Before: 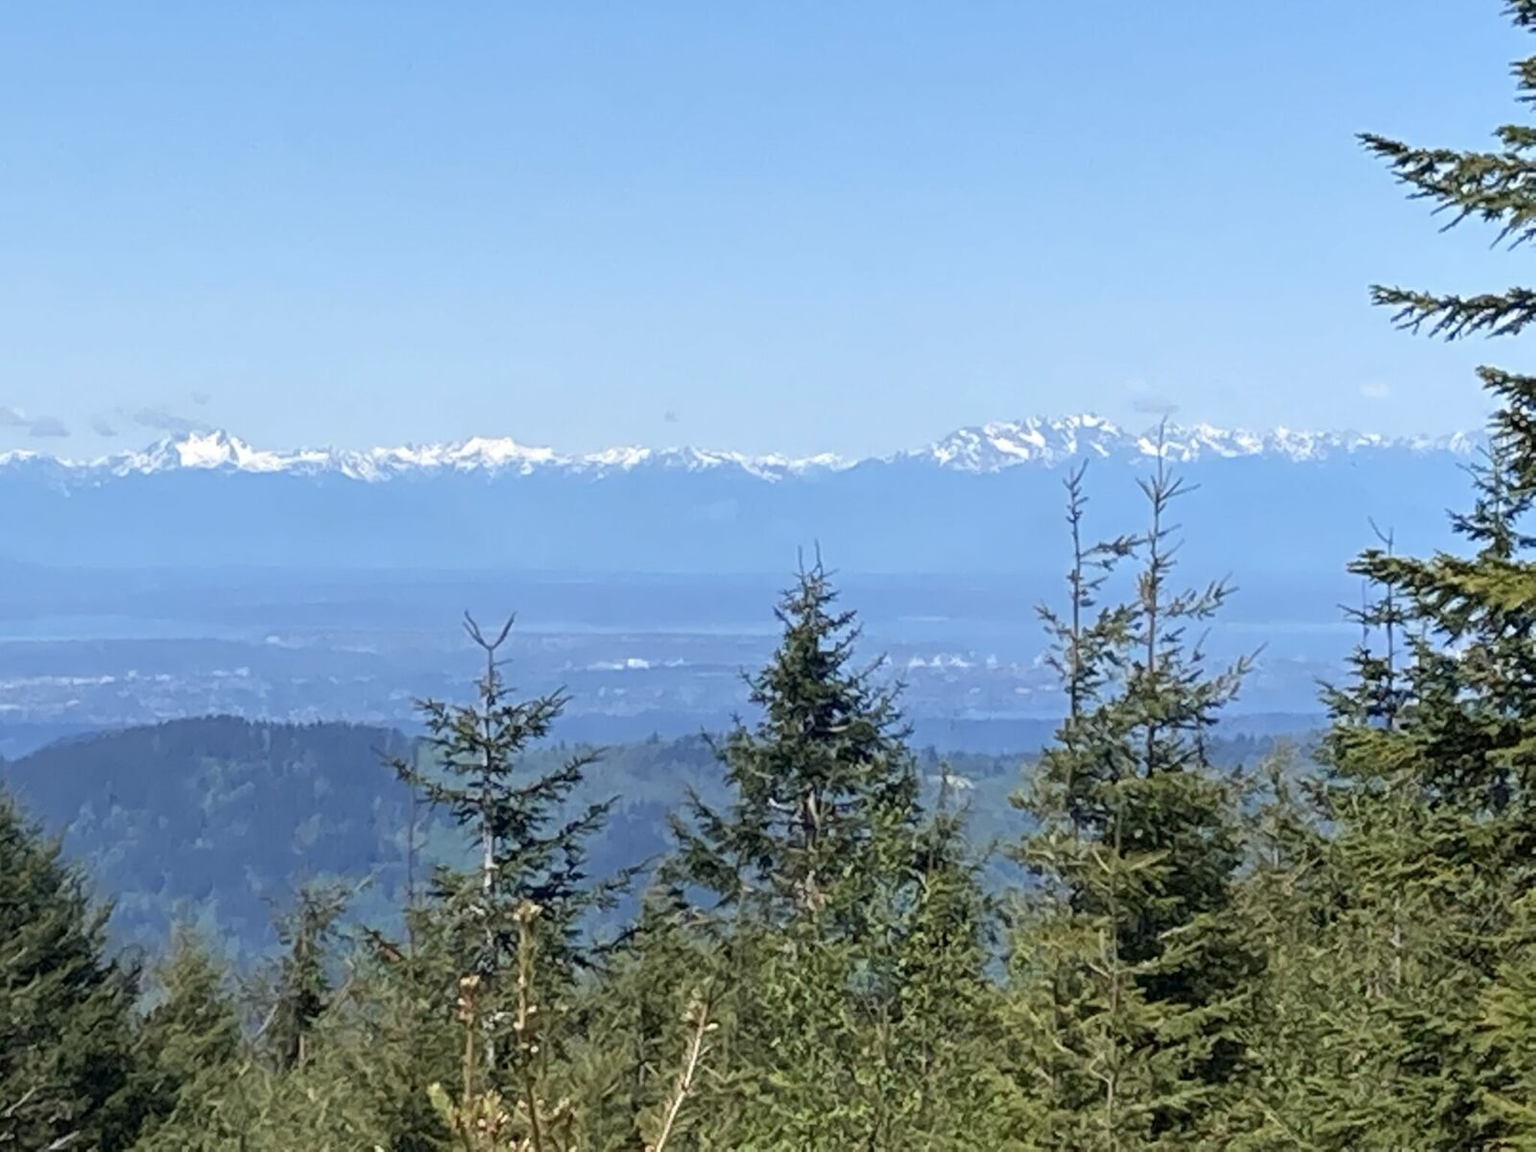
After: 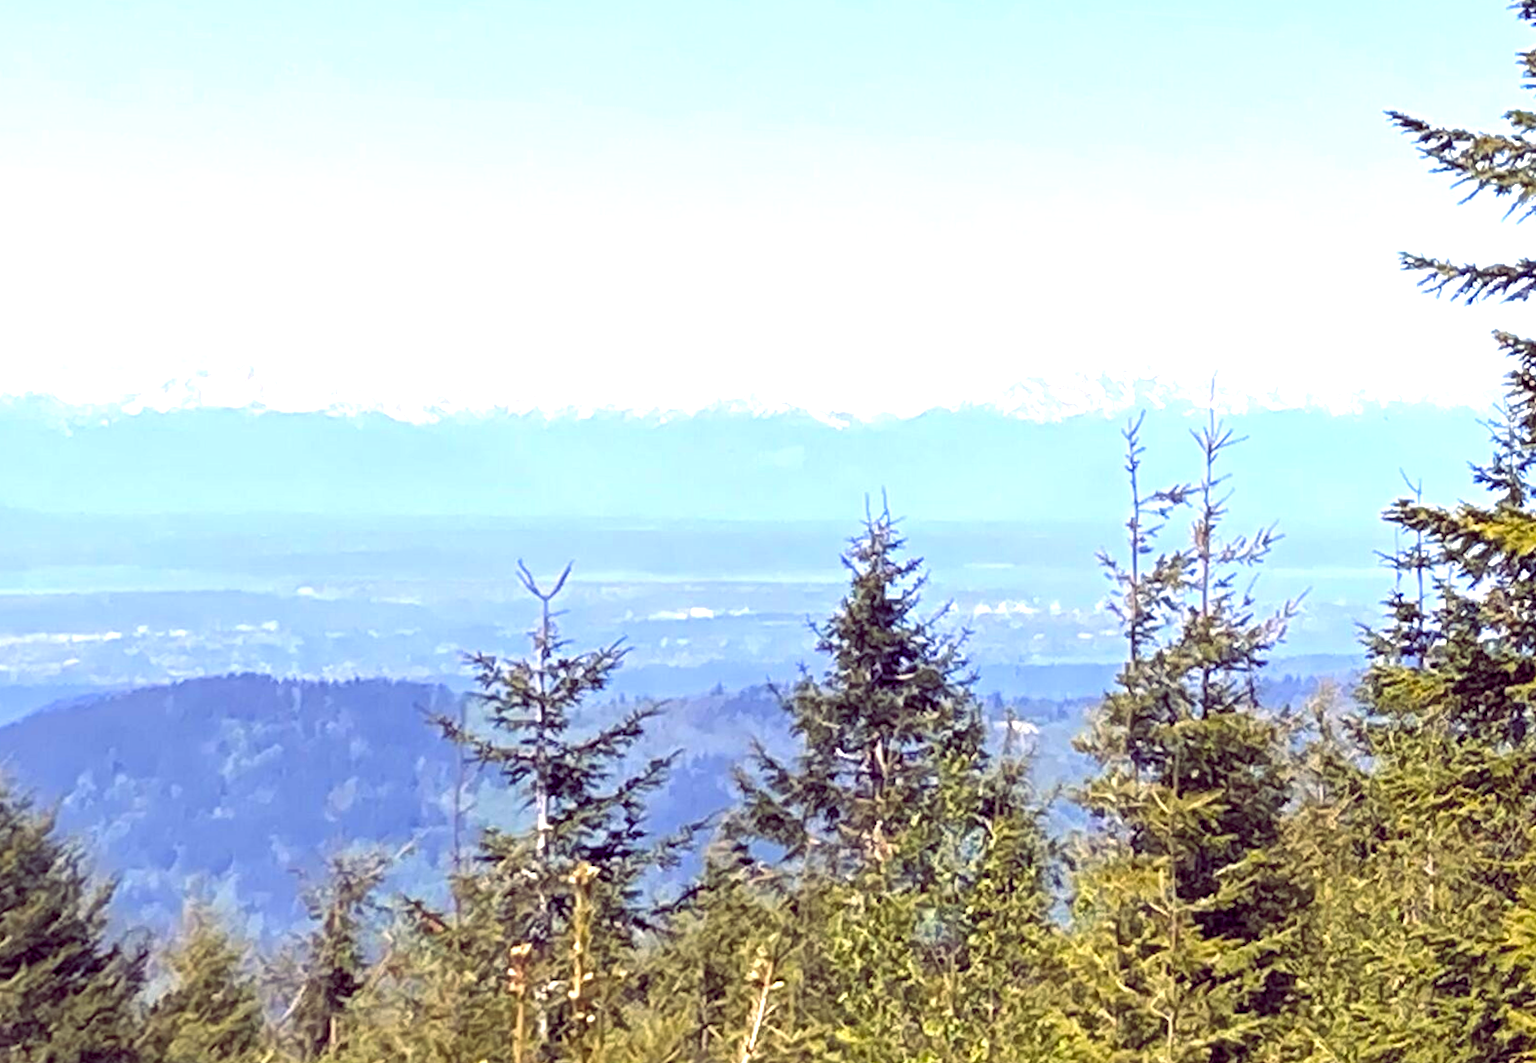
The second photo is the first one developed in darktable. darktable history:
exposure: black level correction 0, exposure 1.1 EV, compensate exposure bias true, compensate highlight preservation false
tone equalizer: on, module defaults
rotate and perspective: rotation -0.013°, lens shift (vertical) -0.027, lens shift (horizontal) 0.178, crop left 0.016, crop right 0.989, crop top 0.082, crop bottom 0.918
color balance rgb: shadows lift › chroma 6.43%, shadows lift › hue 305.74°, highlights gain › chroma 2.43%, highlights gain › hue 35.74°, global offset › chroma 0.28%, global offset › hue 320.29°, linear chroma grading › global chroma 5.5%, perceptual saturation grading › global saturation 30%, contrast 5.15%
